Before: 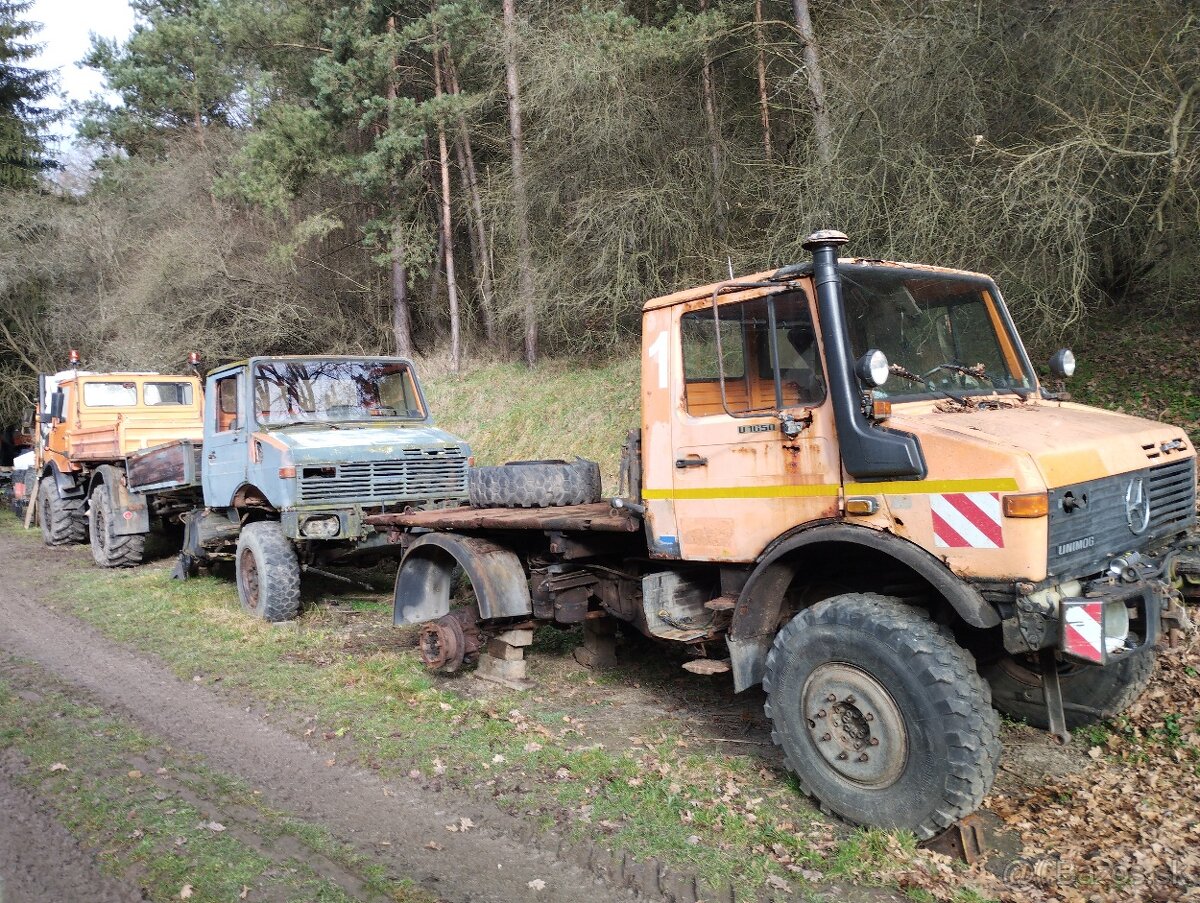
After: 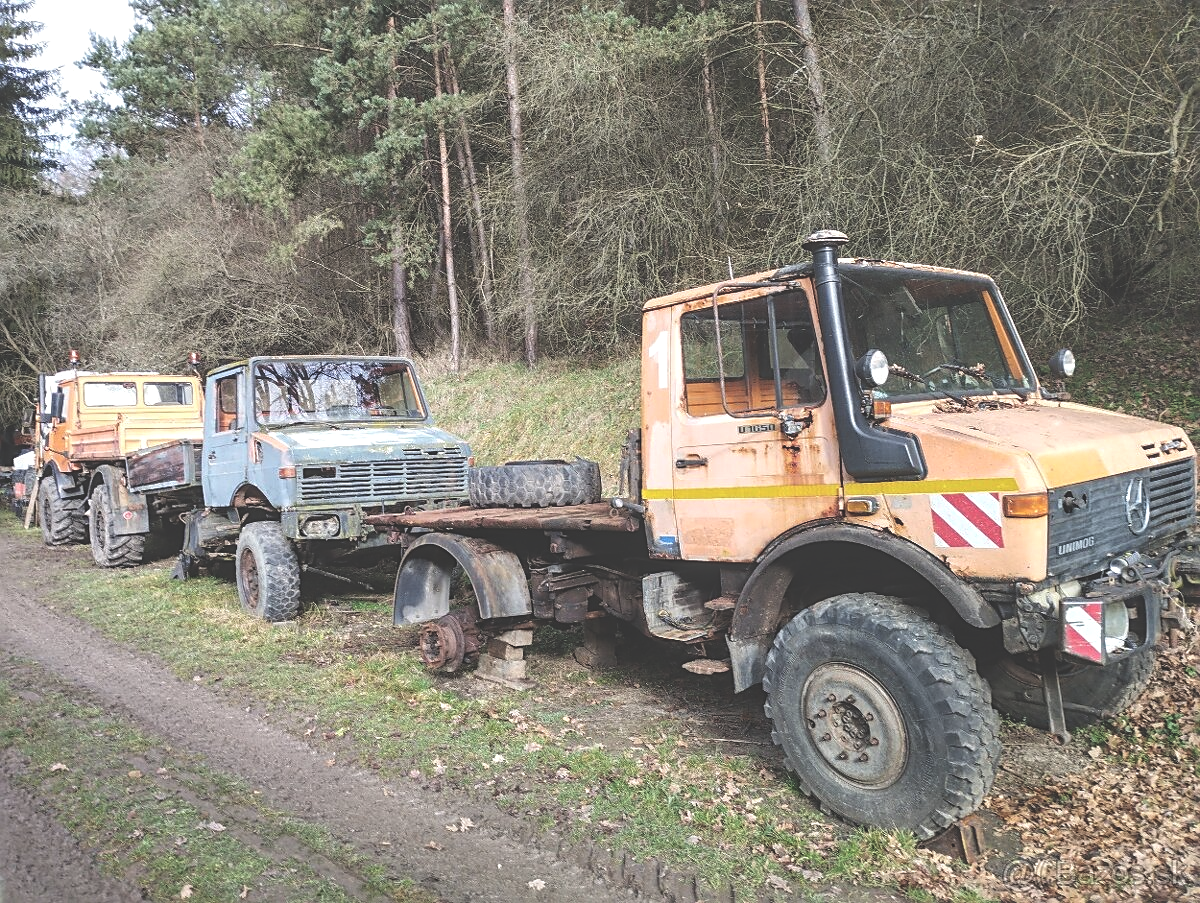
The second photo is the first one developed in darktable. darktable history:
exposure: black level correction -0.042, exposure 0.06 EV, compensate highlight preservation false
local contrast: on, module defaults
sharpen: on, module defaults
